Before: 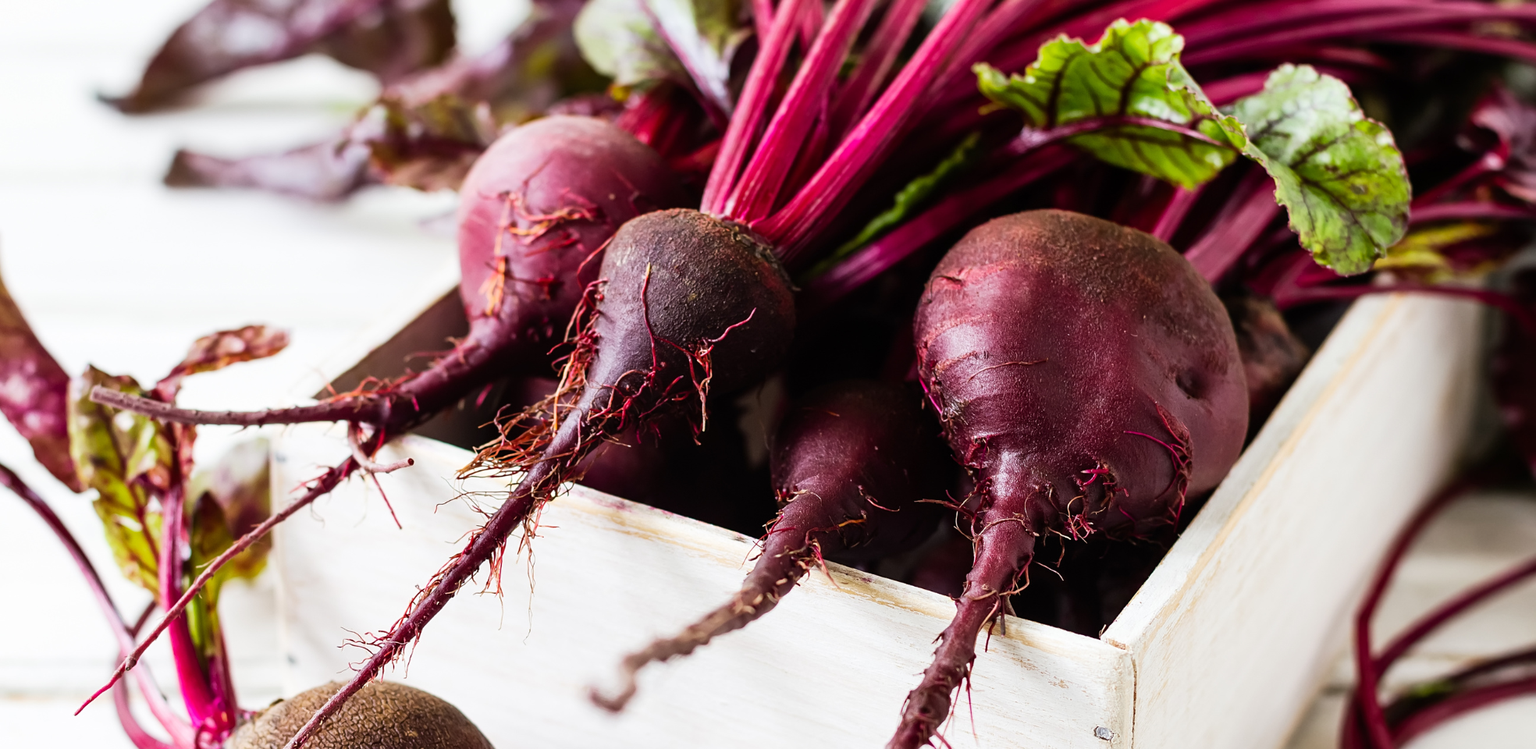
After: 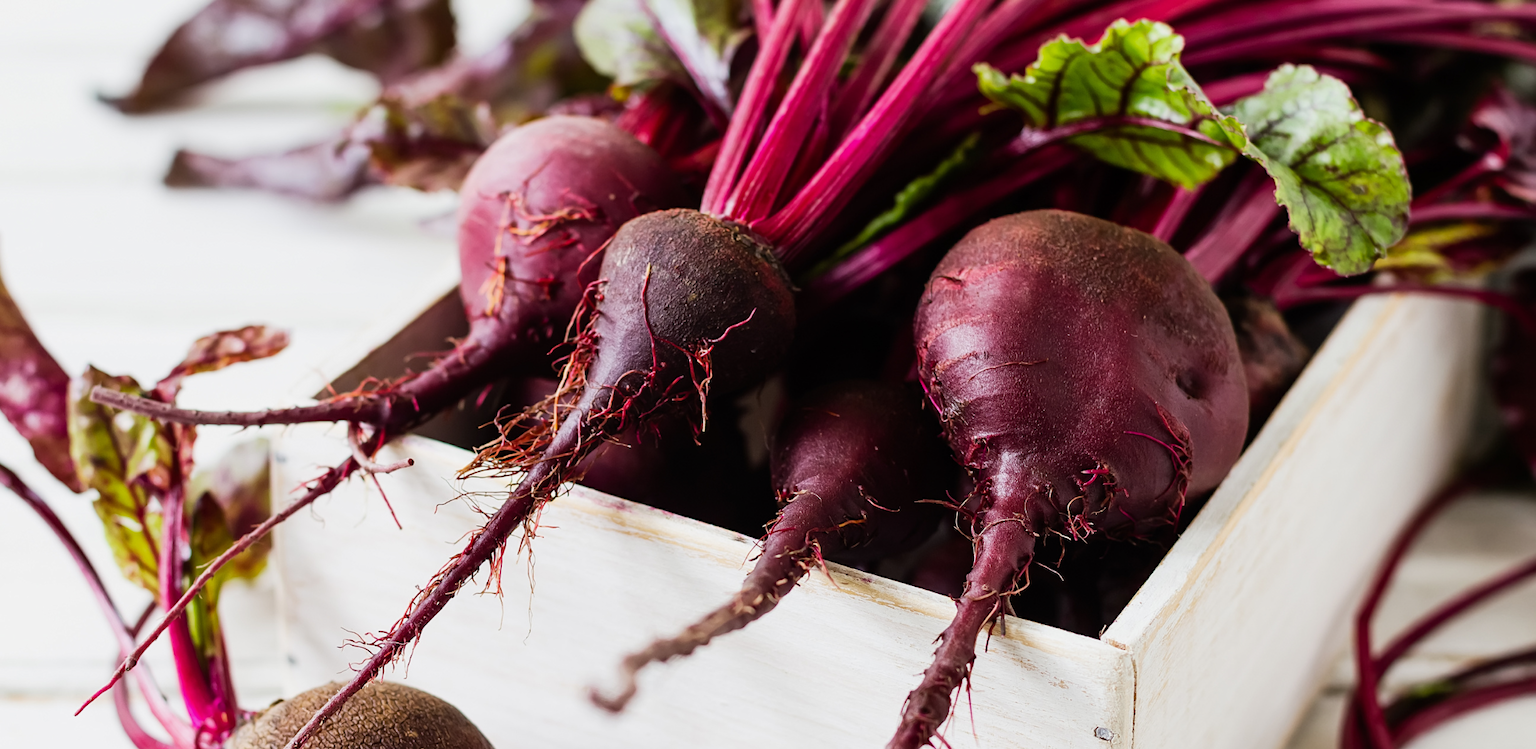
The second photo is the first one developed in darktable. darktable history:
exposure: exposure -0.154 EV, compensate exposure bias true, compensate highlight preservation false
